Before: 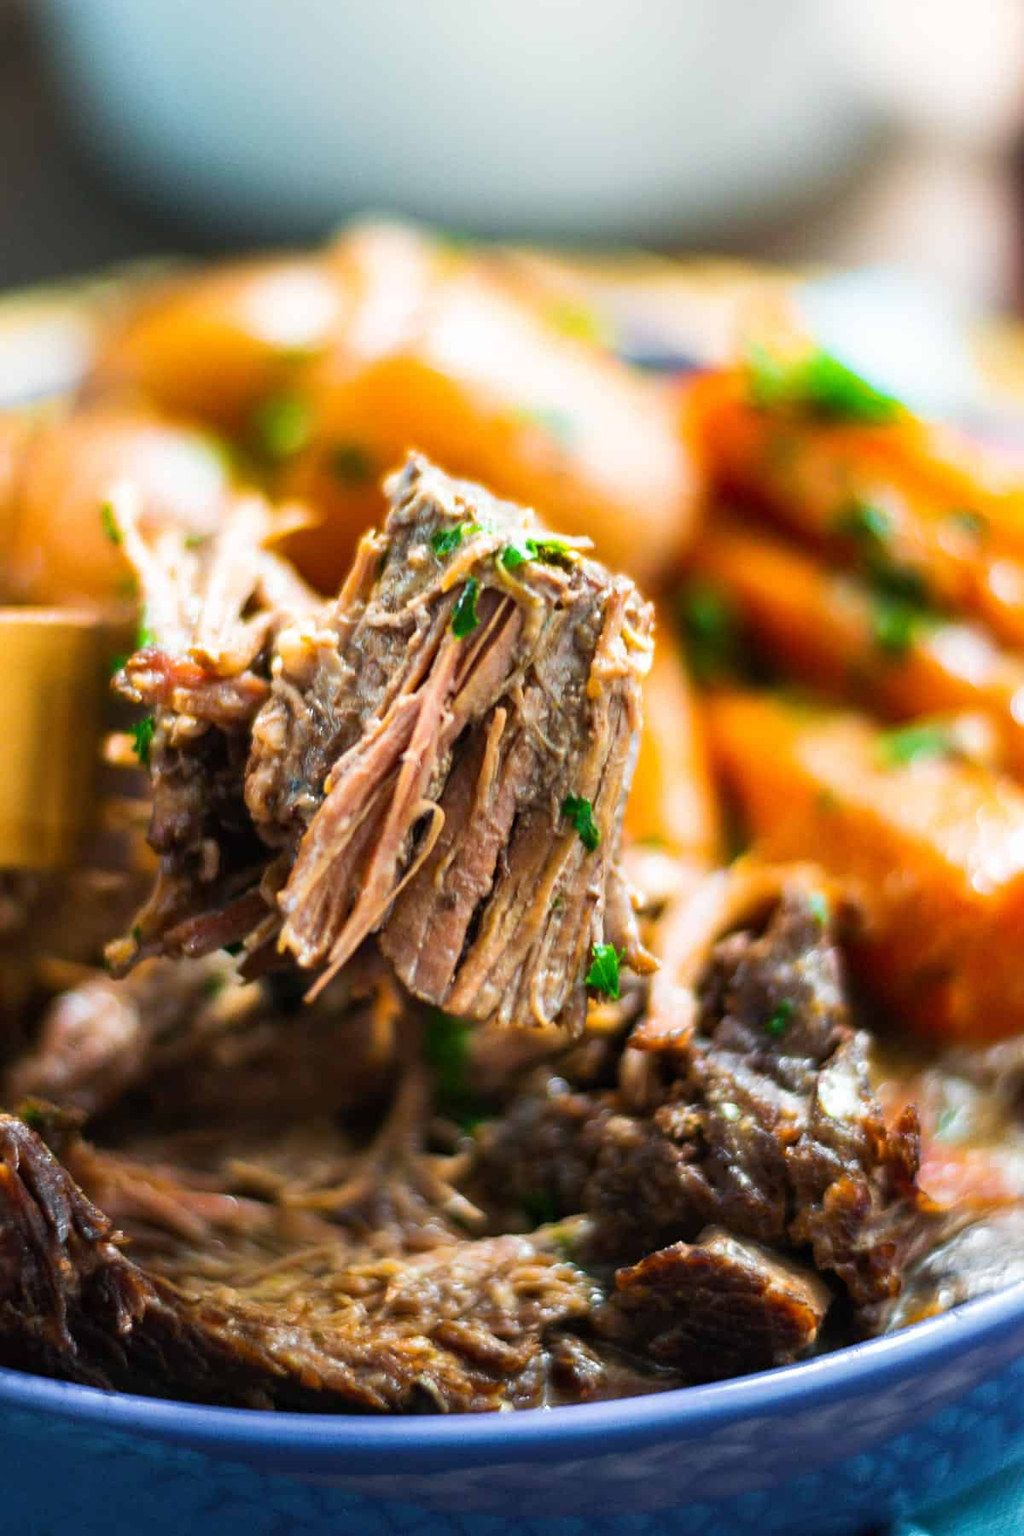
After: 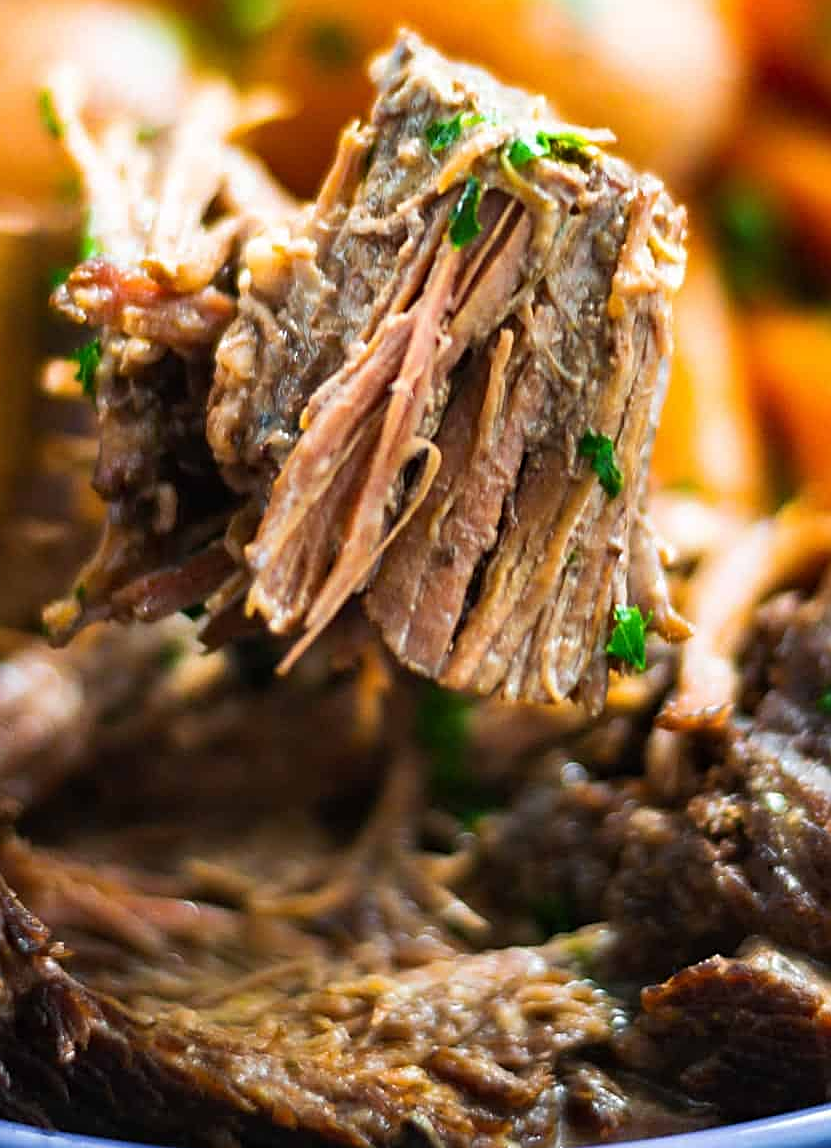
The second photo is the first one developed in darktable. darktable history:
crop: left 6.684%, top 27.802%, right 23.996%, bottom 8.39%
sharpen: on, module defaults
